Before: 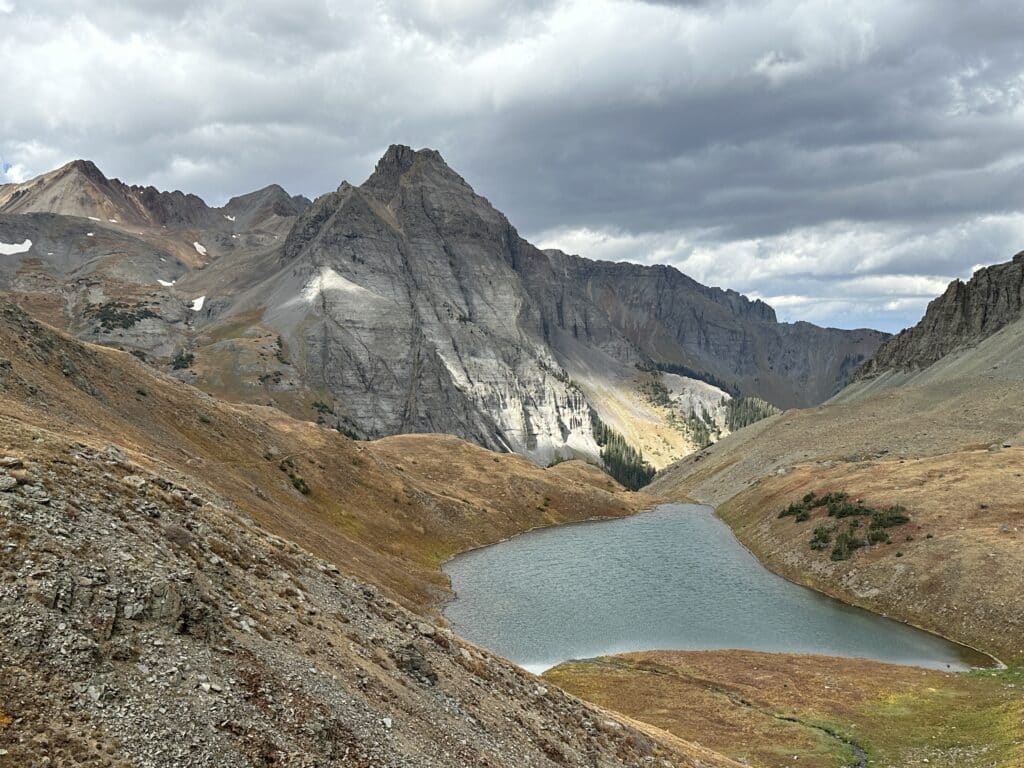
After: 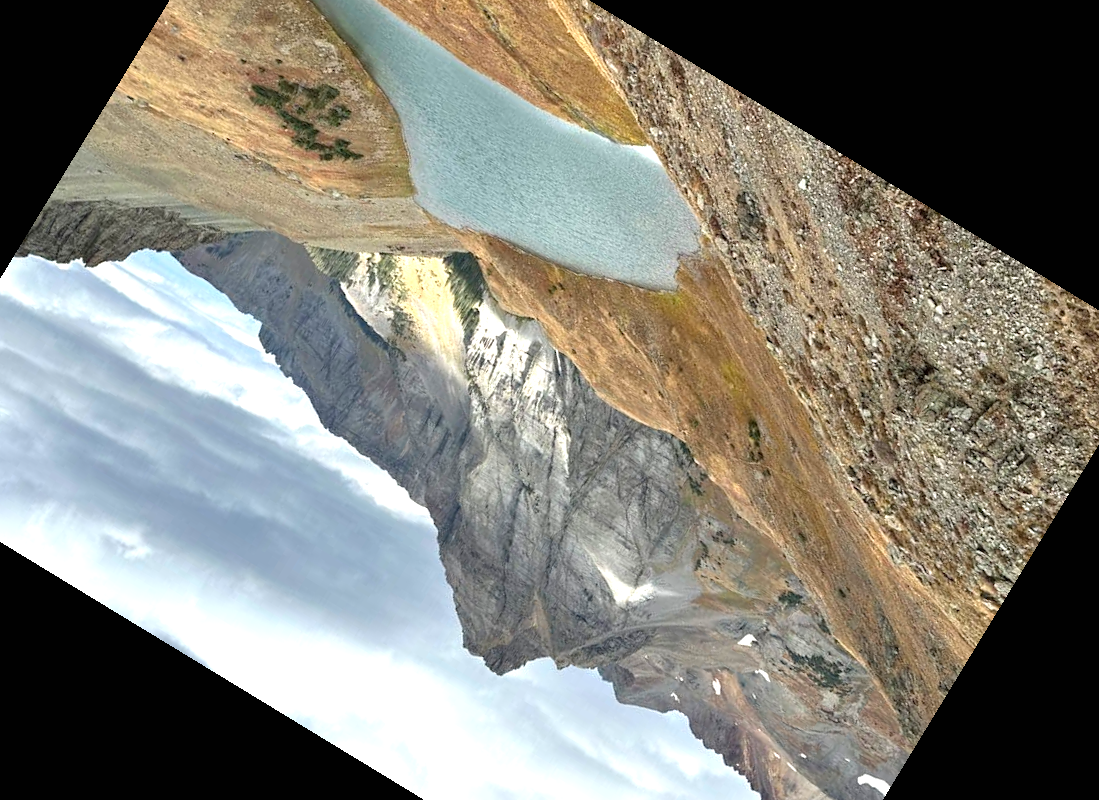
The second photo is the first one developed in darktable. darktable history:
crop and rotate: angle 148.68°, left 9.111%, top 15.603%, right 4.588%, bottom 17.041%
exposure: black level correction 0, exposure 0.7 EV, compensate exposure bias true, compensate highlight preservation false
